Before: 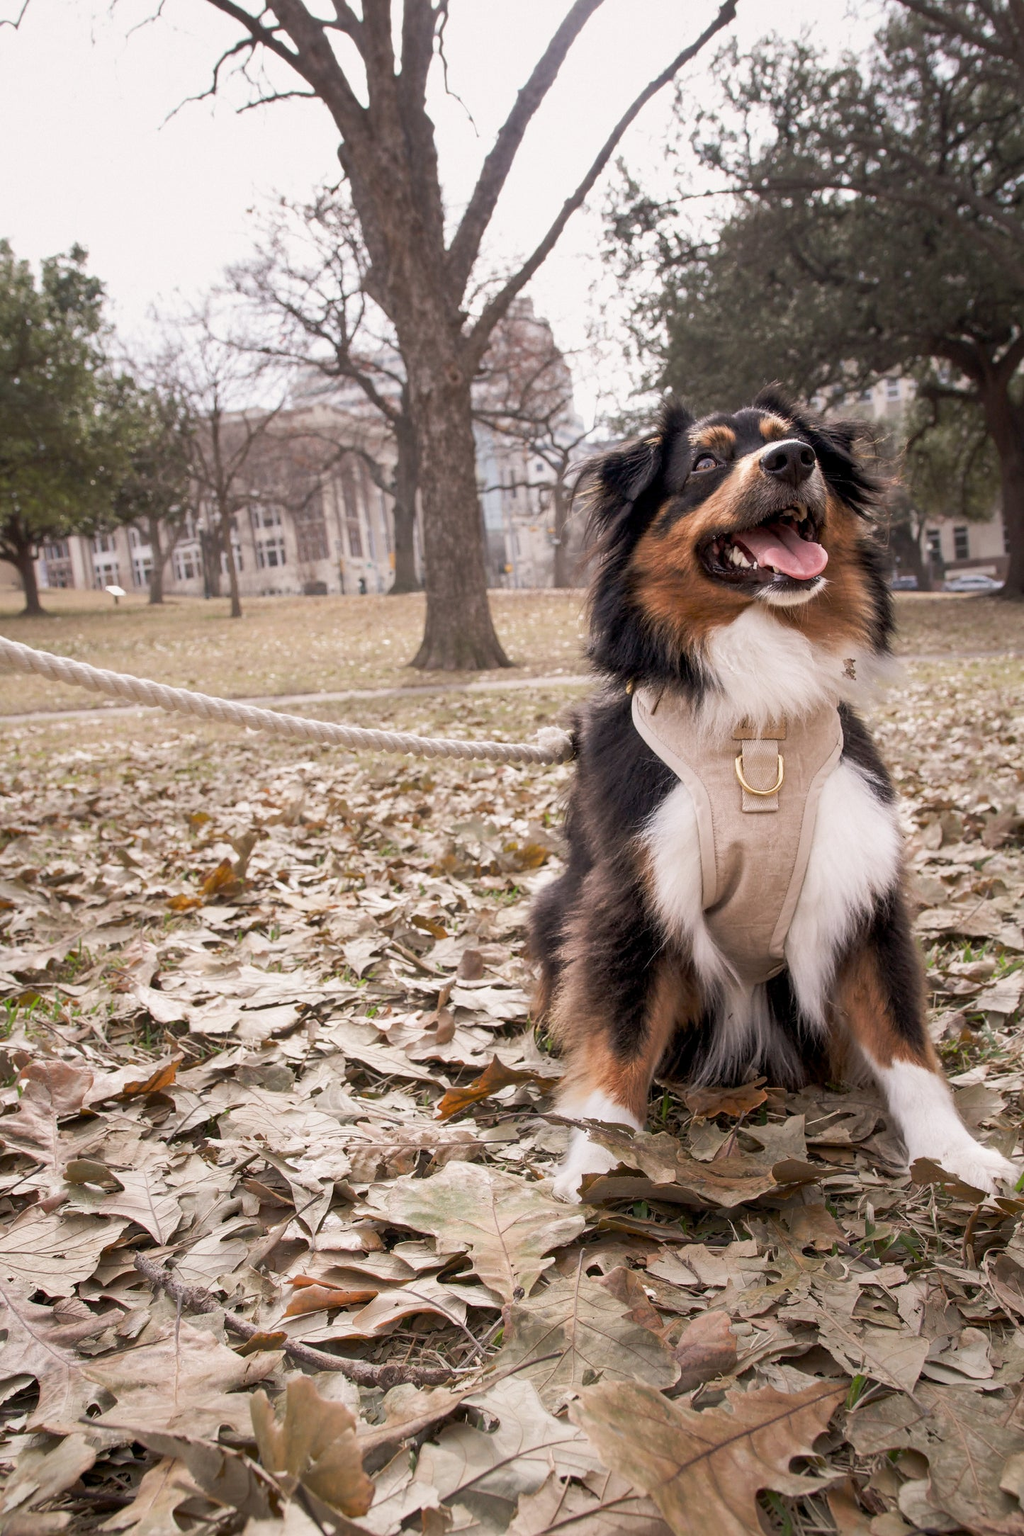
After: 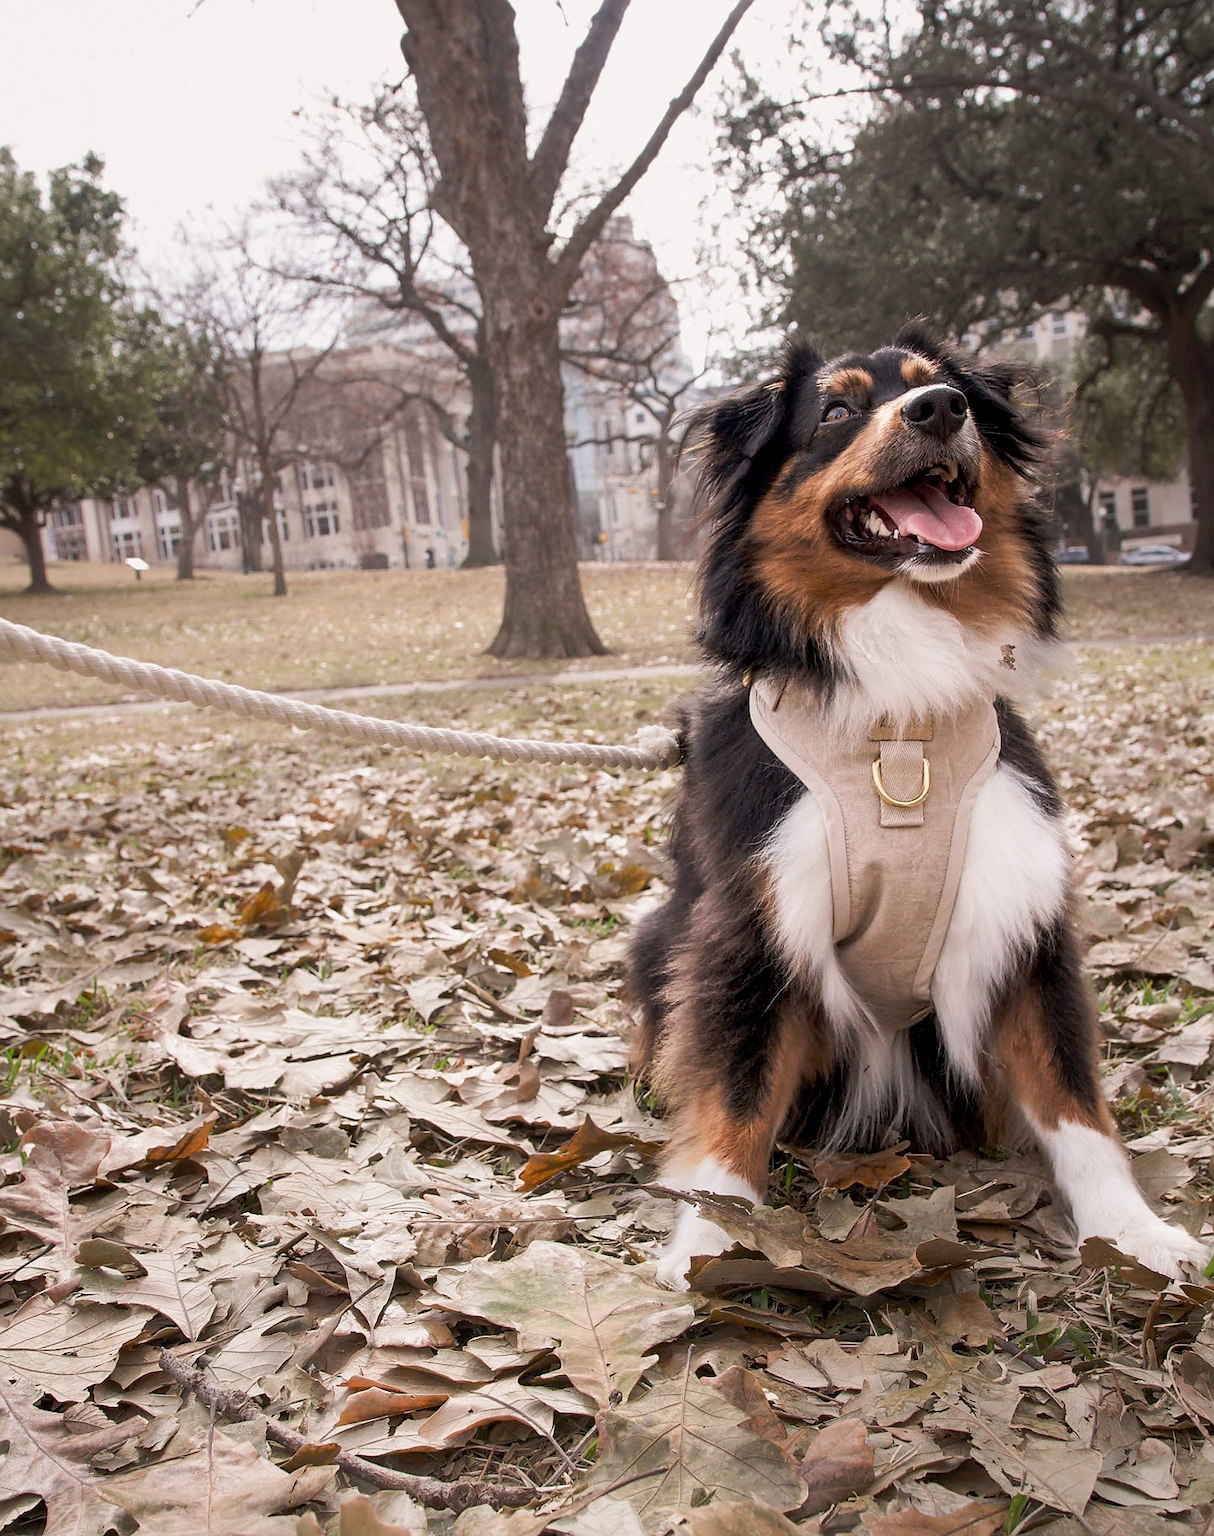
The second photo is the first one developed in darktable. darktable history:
sharpen: radius 0.976, amount 0.614
crop: top 7.563%, bottom 8.151%
